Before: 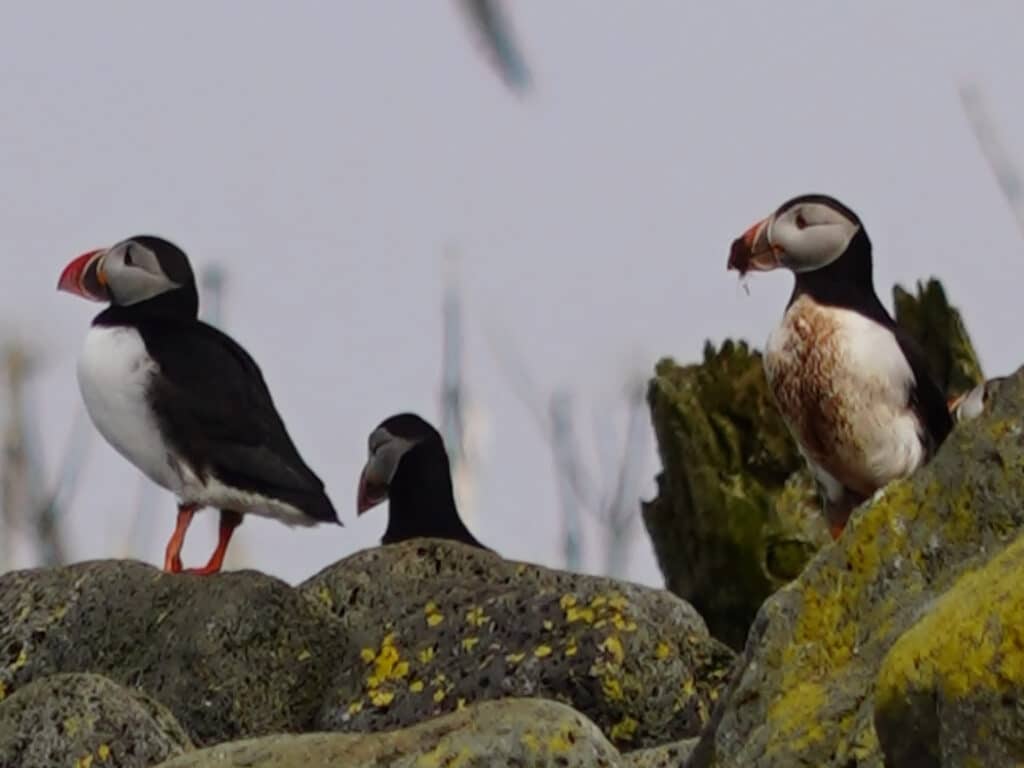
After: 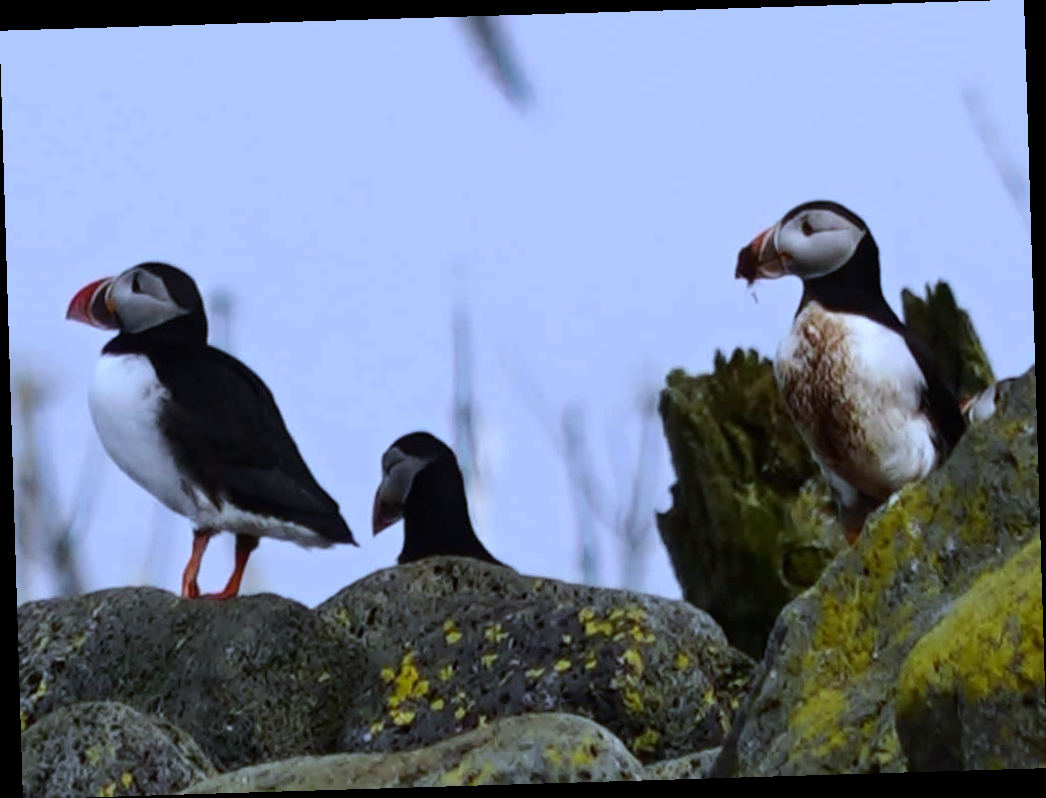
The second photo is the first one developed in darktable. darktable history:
tone equalizer: -8 EV -0.417 EV, -7 EV -0.389 EV, -6 EV -0.333 EV, -5 EV -0.222 EV, -3 EV 0.222 EV, -2 EV 0.333 EV, -1 EV 0.389 EV, +0 EV 0.417 EV, edges refinement/feathering 500, mask exposure compensation -1.57 EV, preserve details no
white balance: red 0.871, blue 1.249
rotate and perspective: rotation -1.75°, automatic cropping off
